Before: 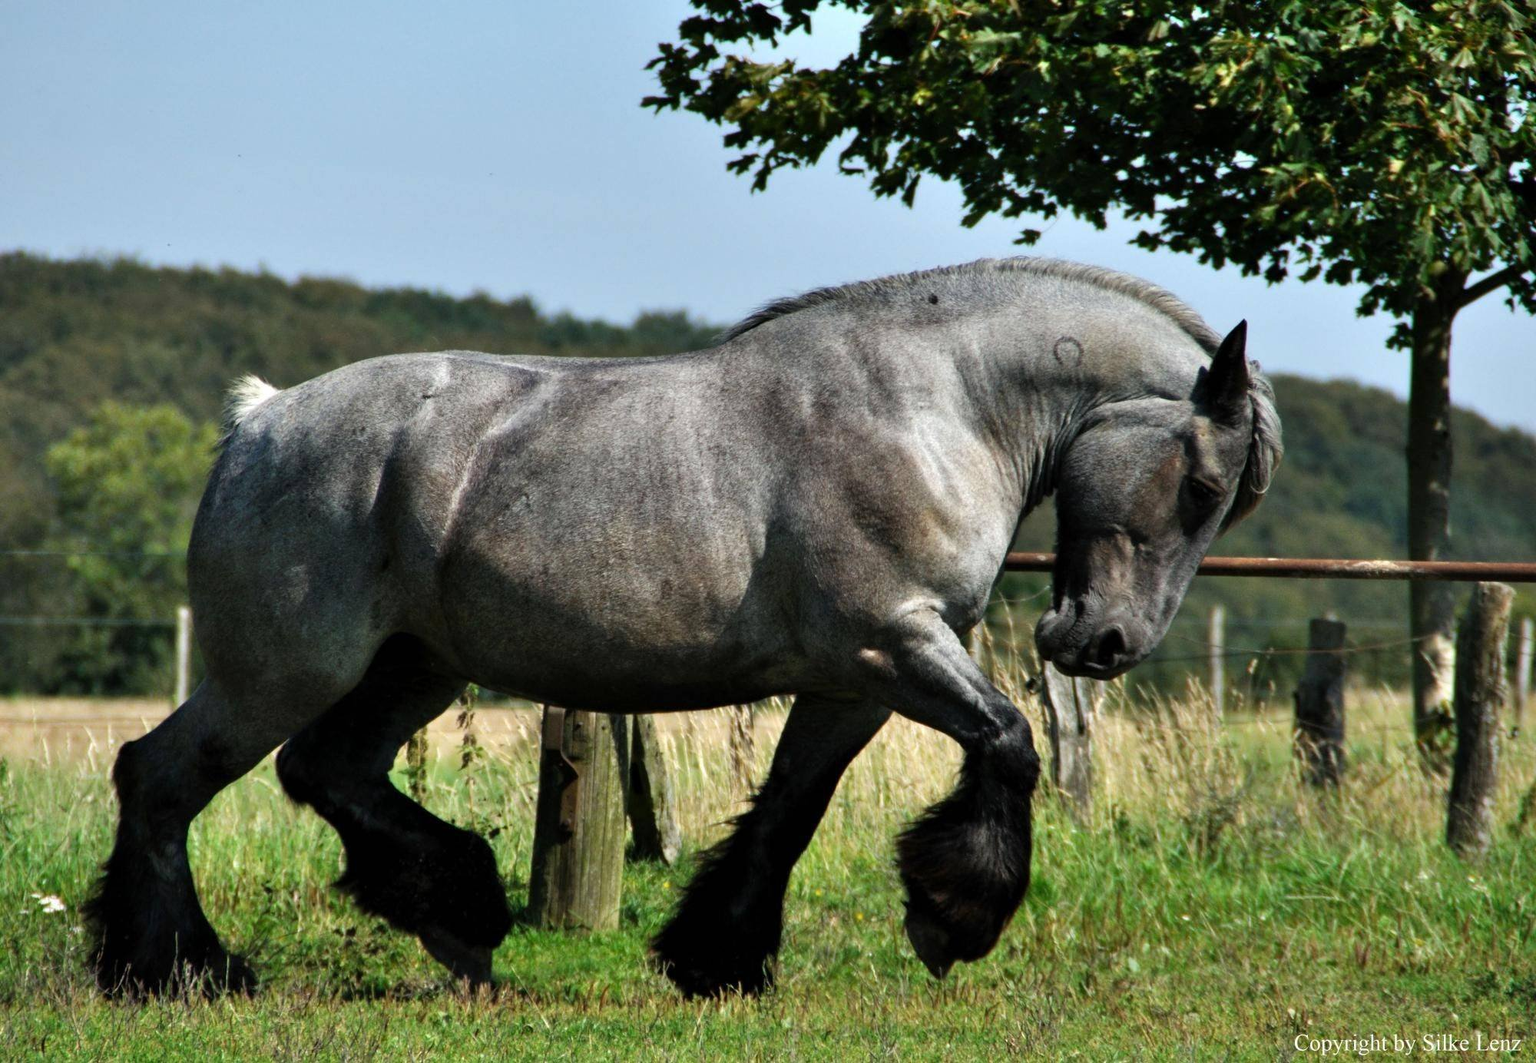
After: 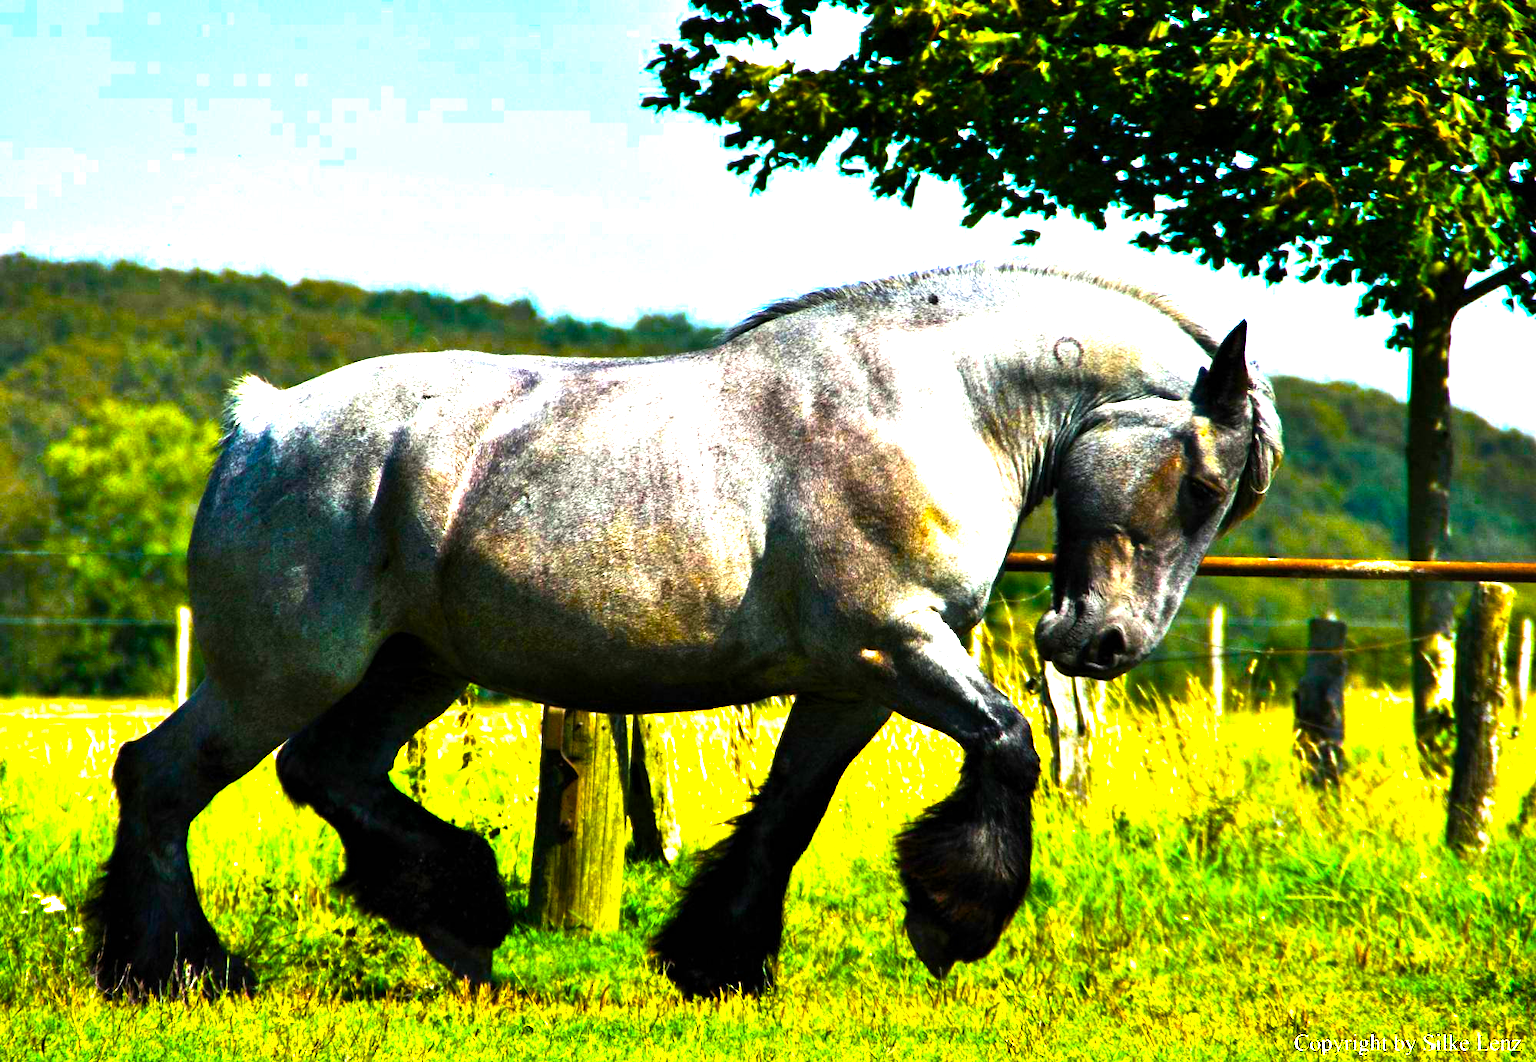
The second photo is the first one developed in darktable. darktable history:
color balance rgb: linear chroma grading › global chroma 20%, perceptual saturation grading › global saturation 65%, perceptual saturation grading › highlights 60%, perceptual saturation grading › mid-tones 50%, perceptual saturation grading › shadows 50%, perceptual brilliance grading › global brilliance 30%, perceptual brilliance grading › highlights 50%, perceptual brilliance grading › mid-tones 50%, perceptual brilliance grading › shadows -22%, global vibrance 20%
